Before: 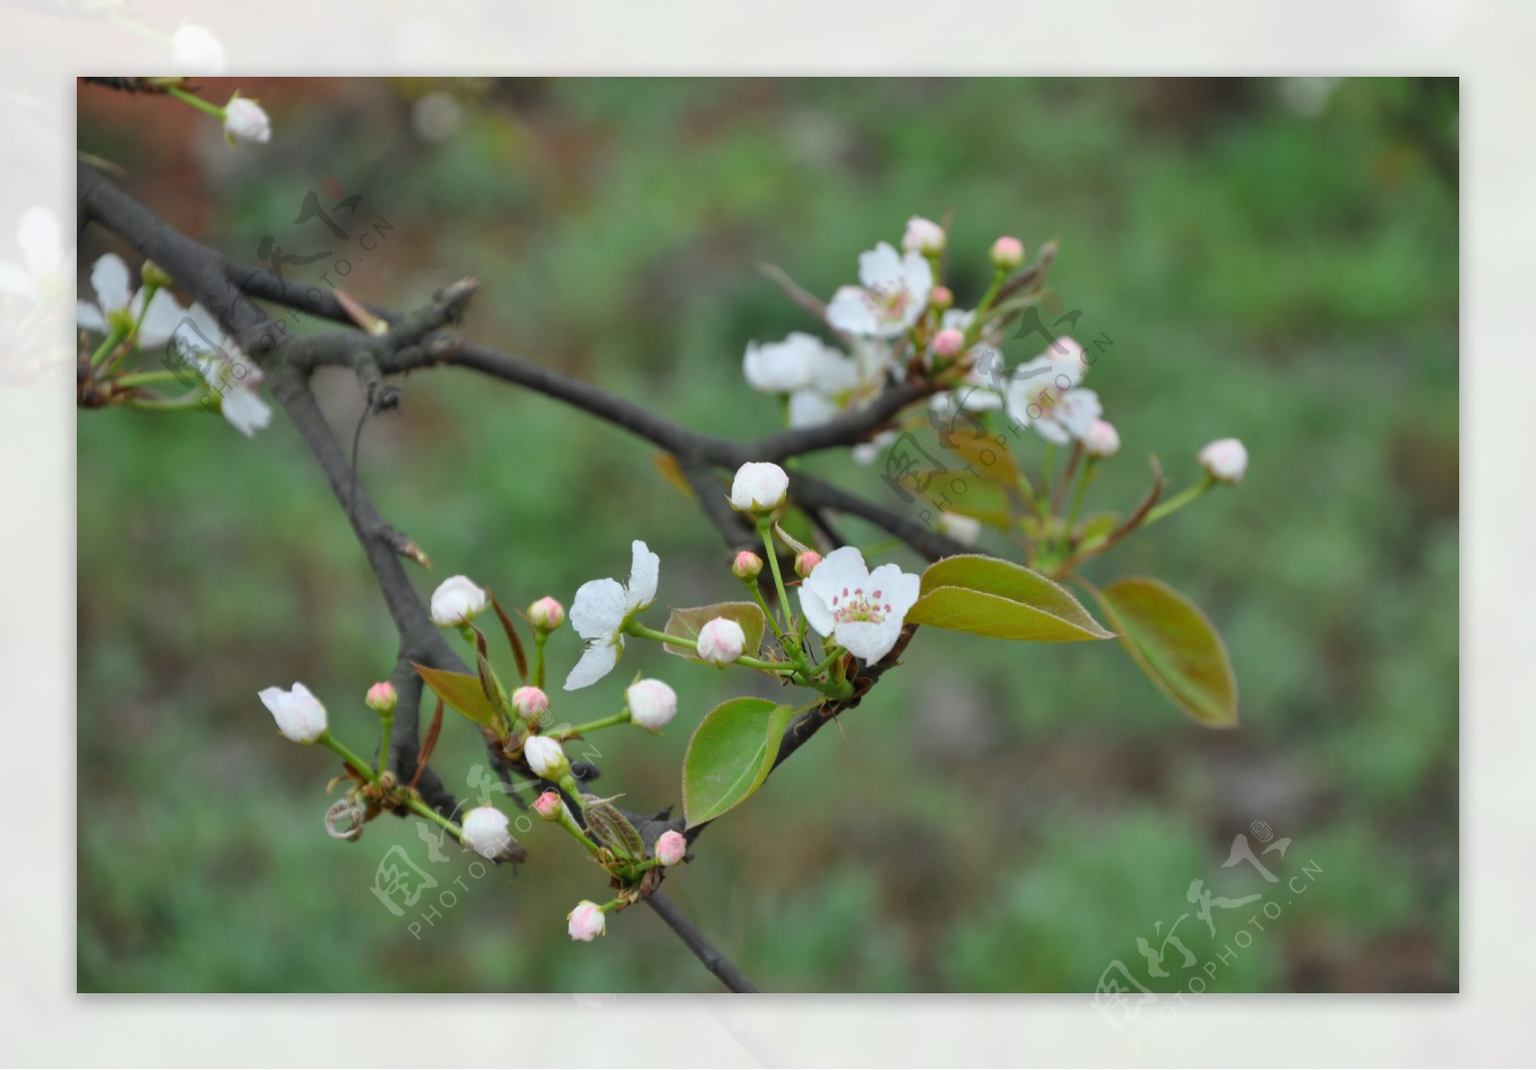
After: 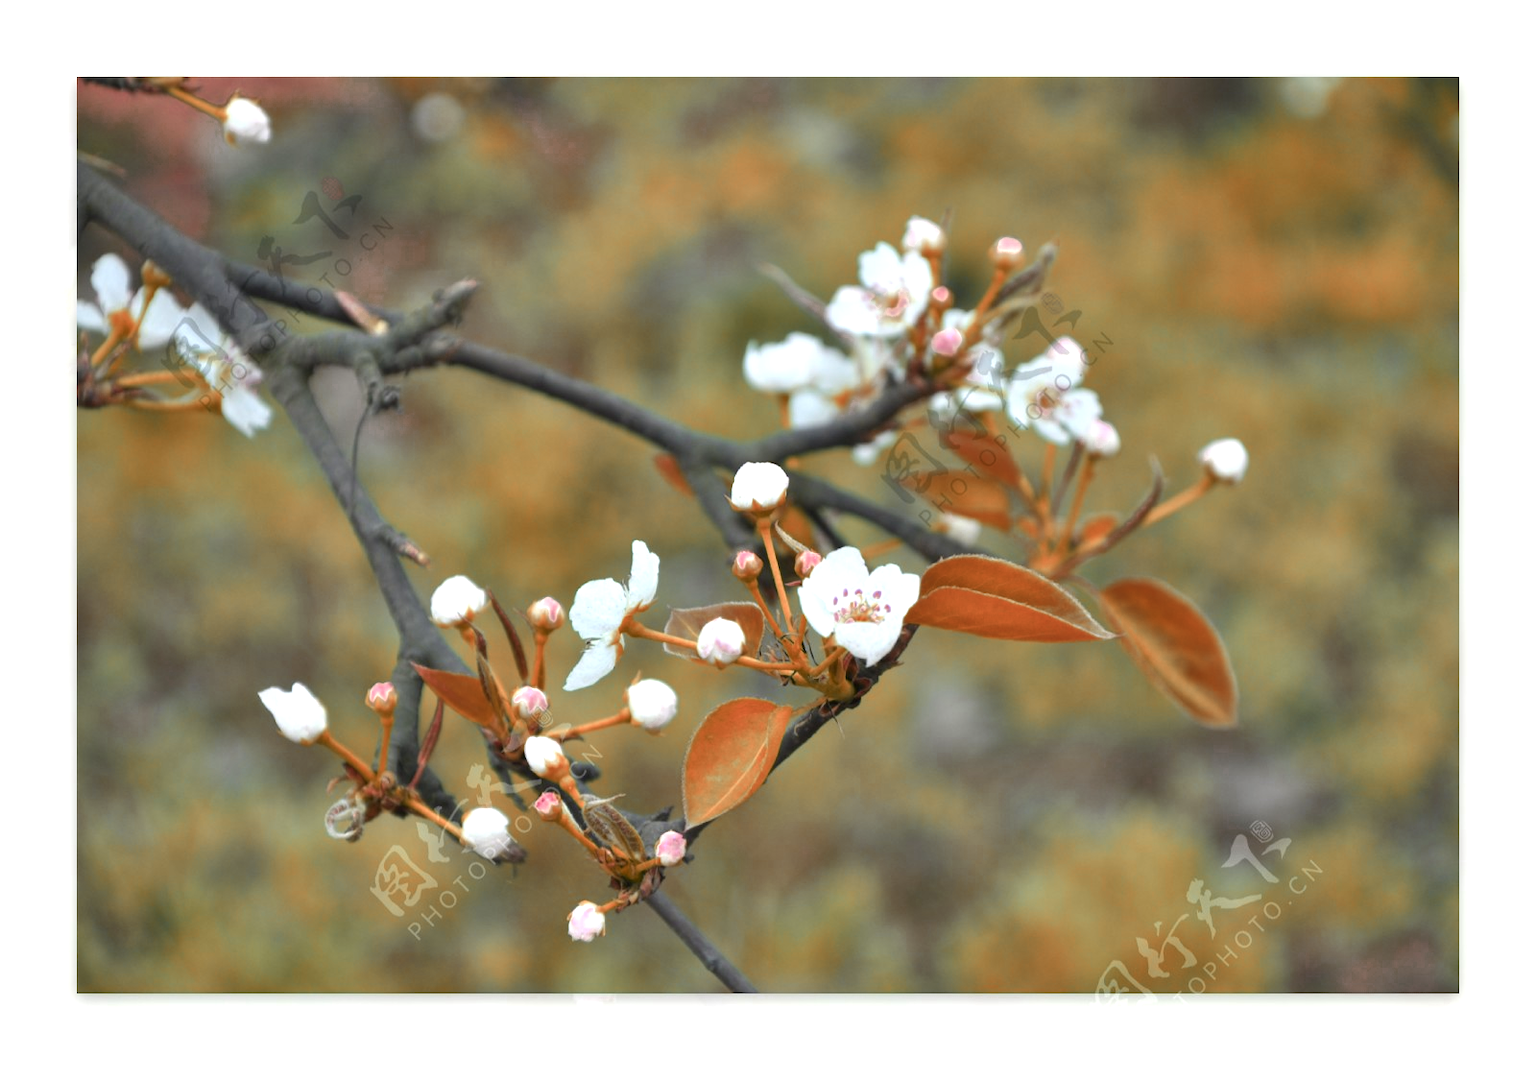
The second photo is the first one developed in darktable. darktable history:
exposure: black level correction 0, exposure 0.7 EV, compensate exposure bias true, compensate highlight preservation false
color zones: curves: ch0 [(0.006, 0.385) (0.143, 0.563) (0.243, 0.321) (0.352, 0.464) (0.516, 0.456) (0.625, 0.5) (0.75, 0.5) (0.875, 0.5)]; ch1 [(0, 0.5) (0.134, 0.504) (0.246, 0.463) (0.421, 0.515) (0.5, 0.56) (0.625, 0.5) (0.75, 0.5) (0.875, 0.5)]; ch2 [(0, 0.5) (0.131, 0.426) (0.307, 0.289) (0.38, 0.188) (0.513, 0.216) (0.625, 0.548) (0.75, 0.468) (0.838, 0.396) (0.971, 0.311)]
